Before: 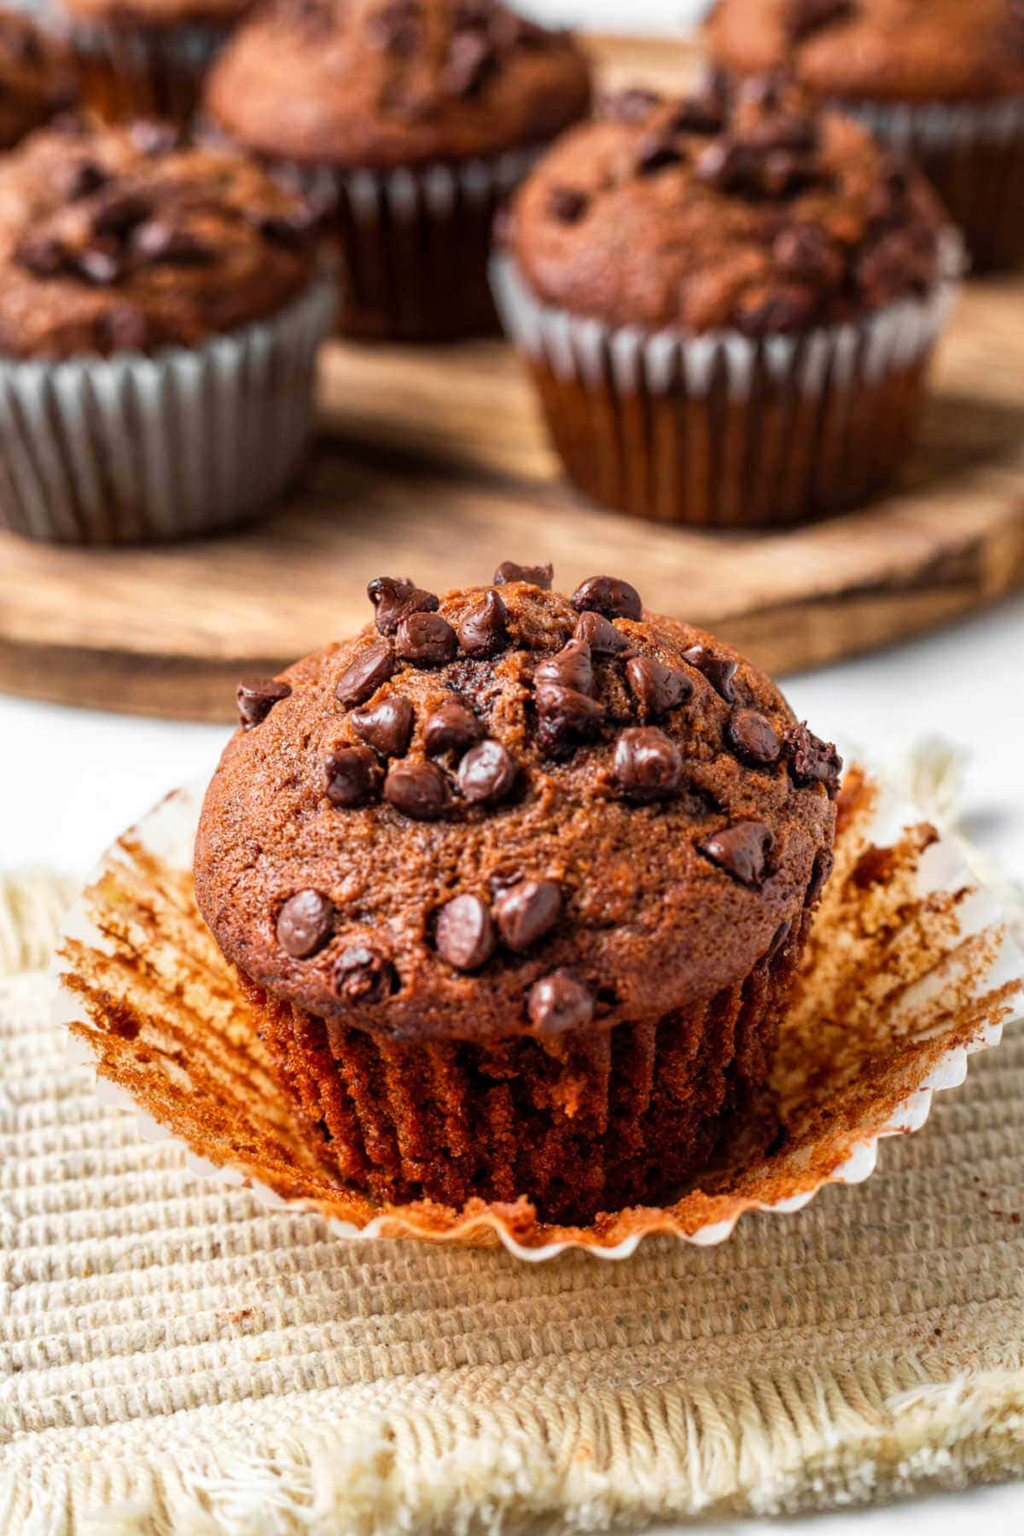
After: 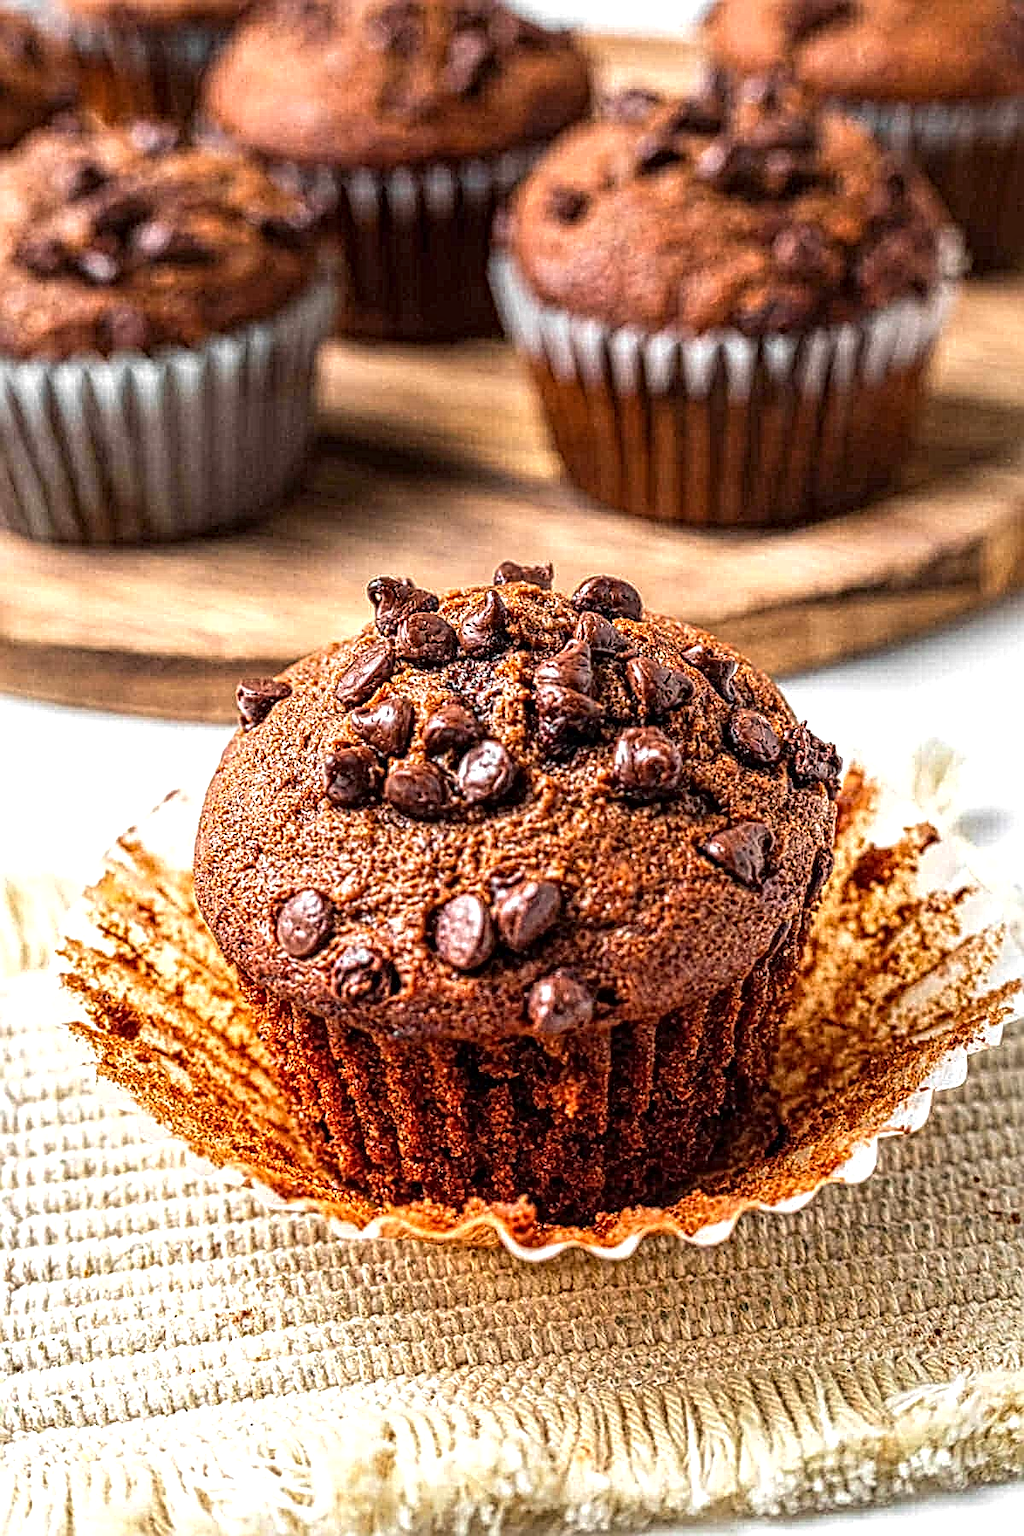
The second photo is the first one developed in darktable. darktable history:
exposure: black level correction 0, exposure 0.393 EV, compensate highlight preservation false
sharpen: on, module defaults
local contrast: mode bilateral grid, contrast 19, coarseness 3, detail 299%, midtone range 0.2
